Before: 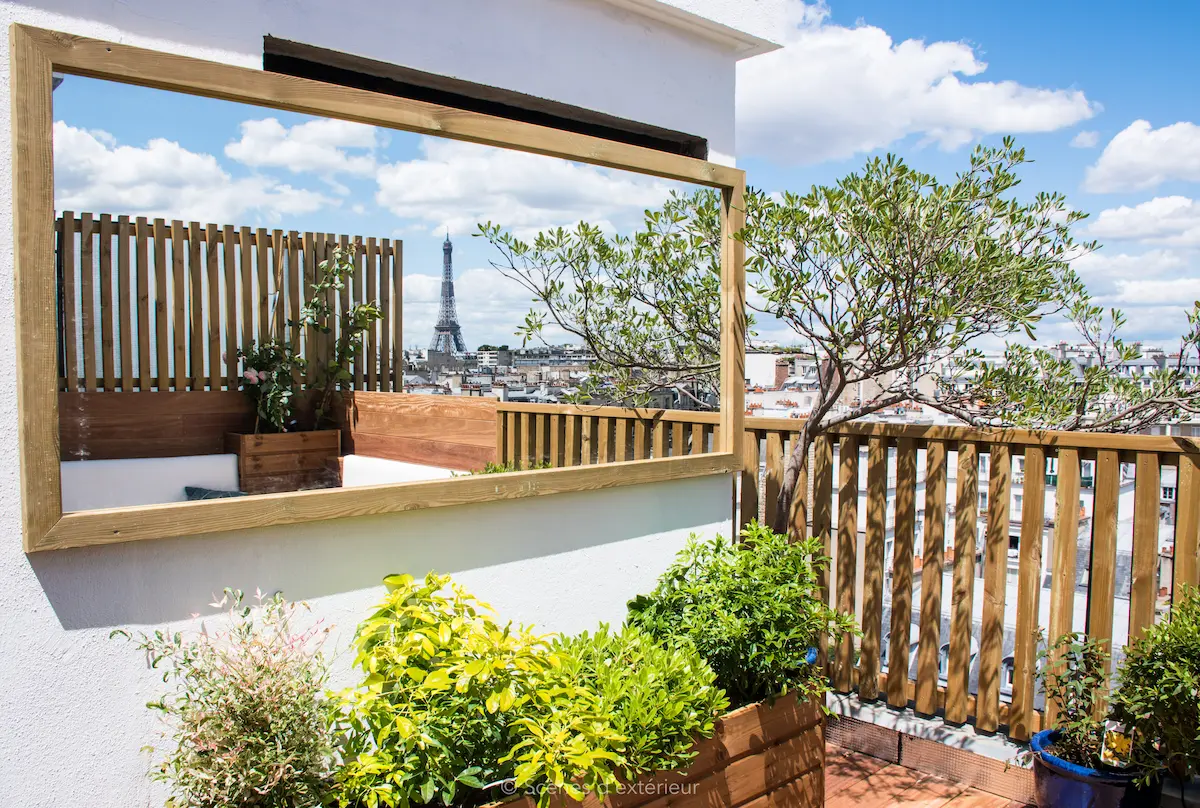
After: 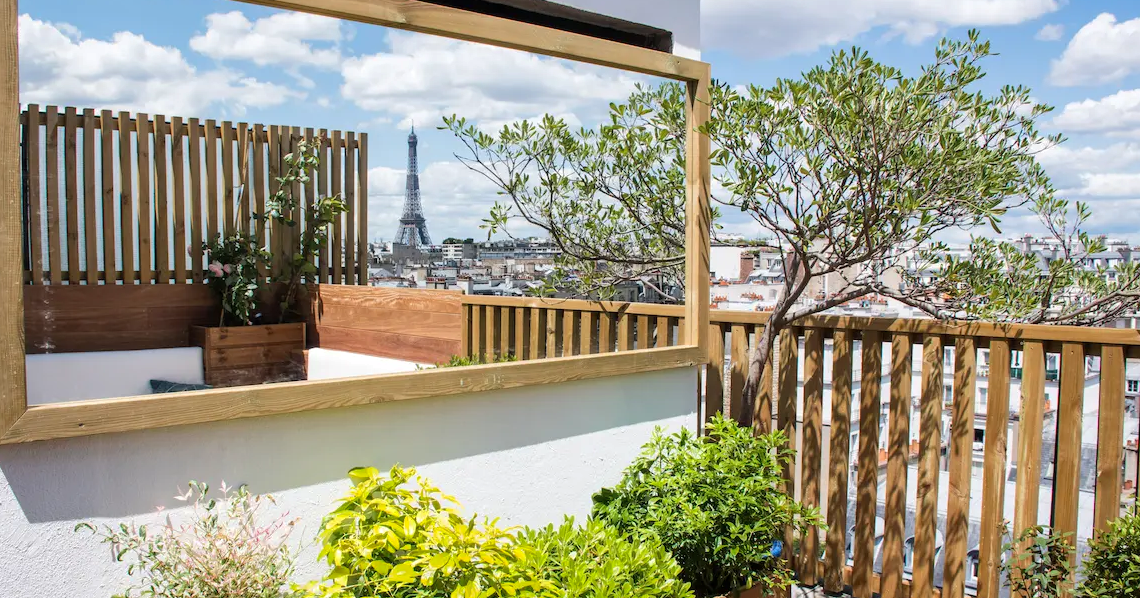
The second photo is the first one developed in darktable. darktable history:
shadows and highlights: shadows 10, white point adjustment 1, highlights -40
crop and rotate: left 2.991%, top 13.302%, right 1.981%, bottom 12.636%
